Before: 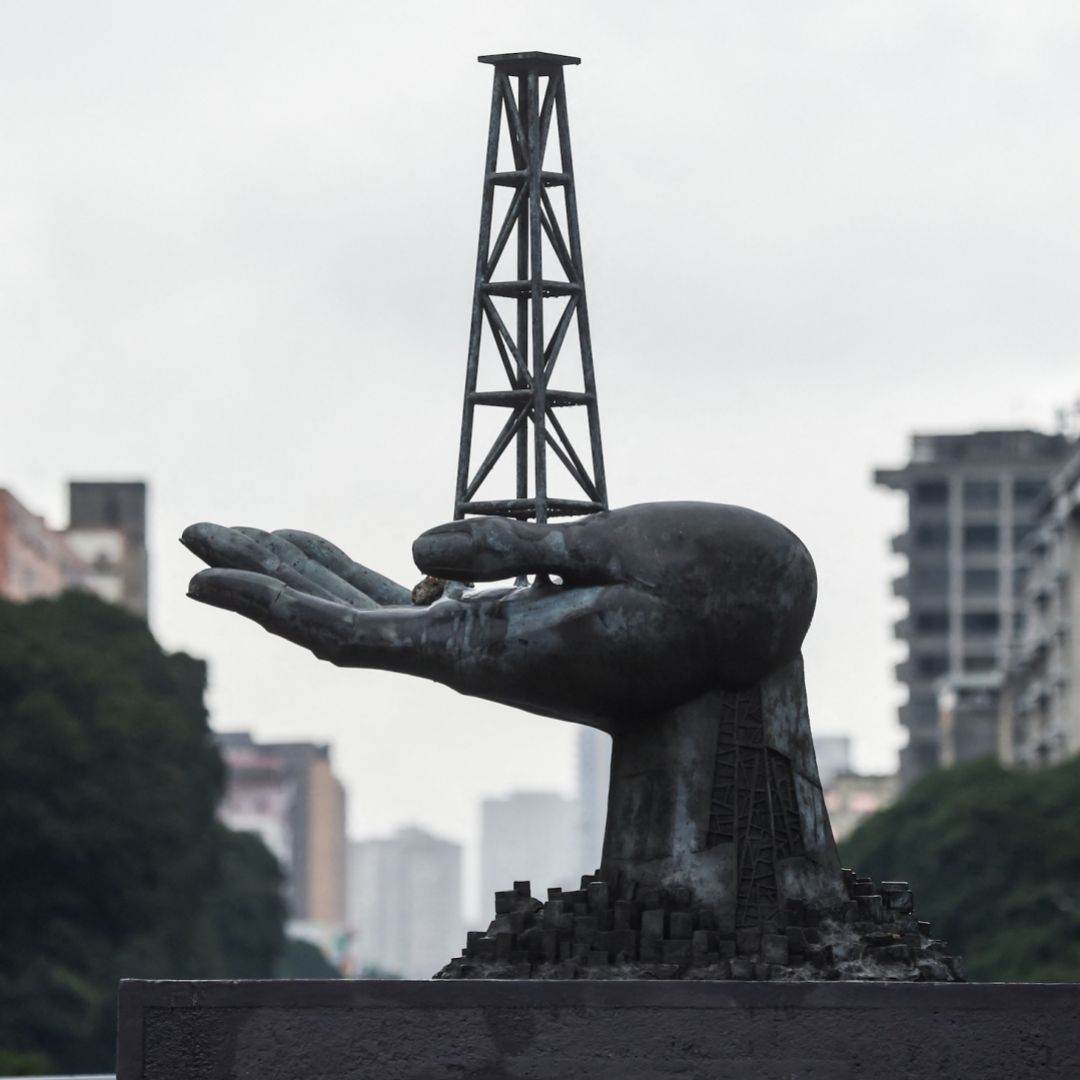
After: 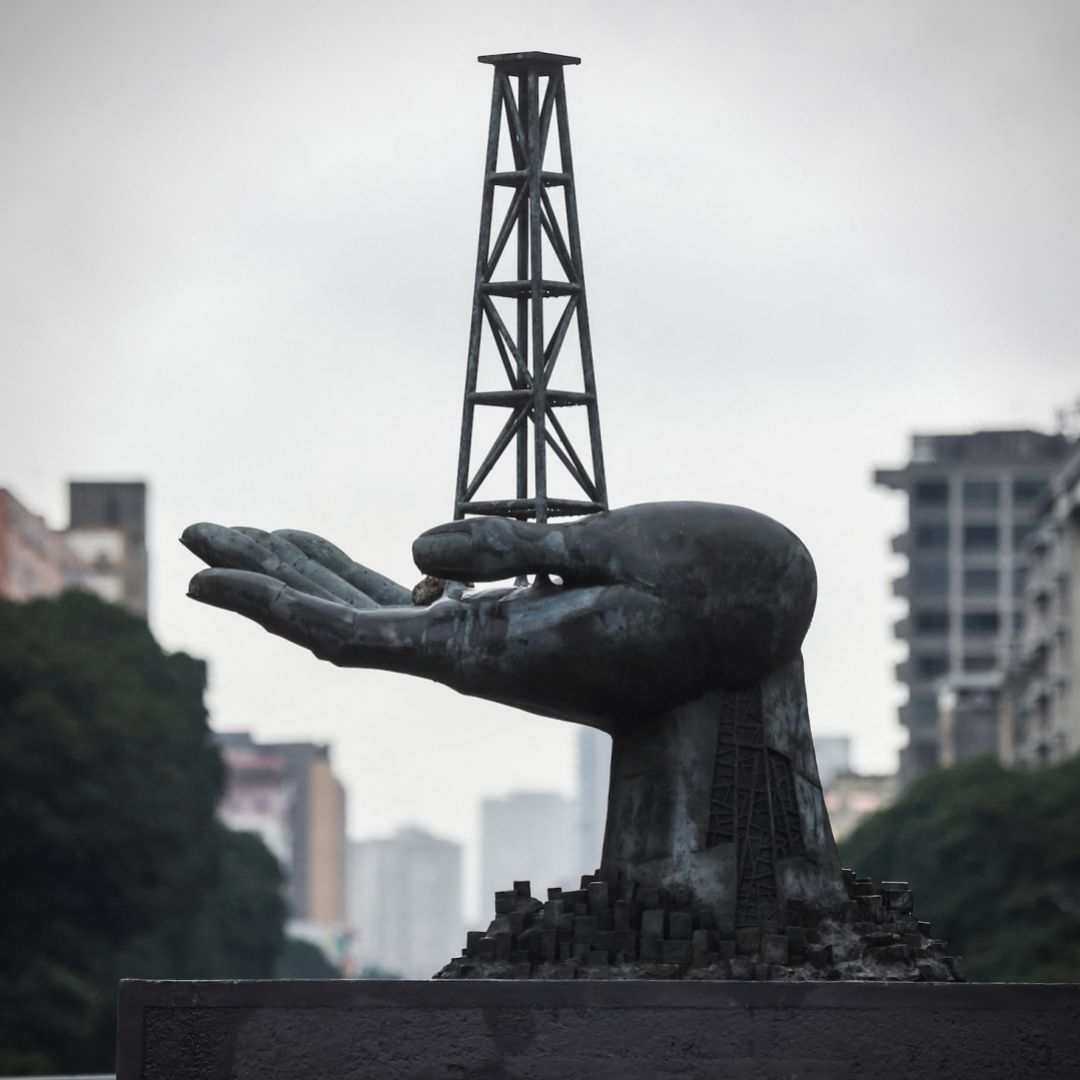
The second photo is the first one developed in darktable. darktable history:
vignetting: fall-off radius 61.07%
